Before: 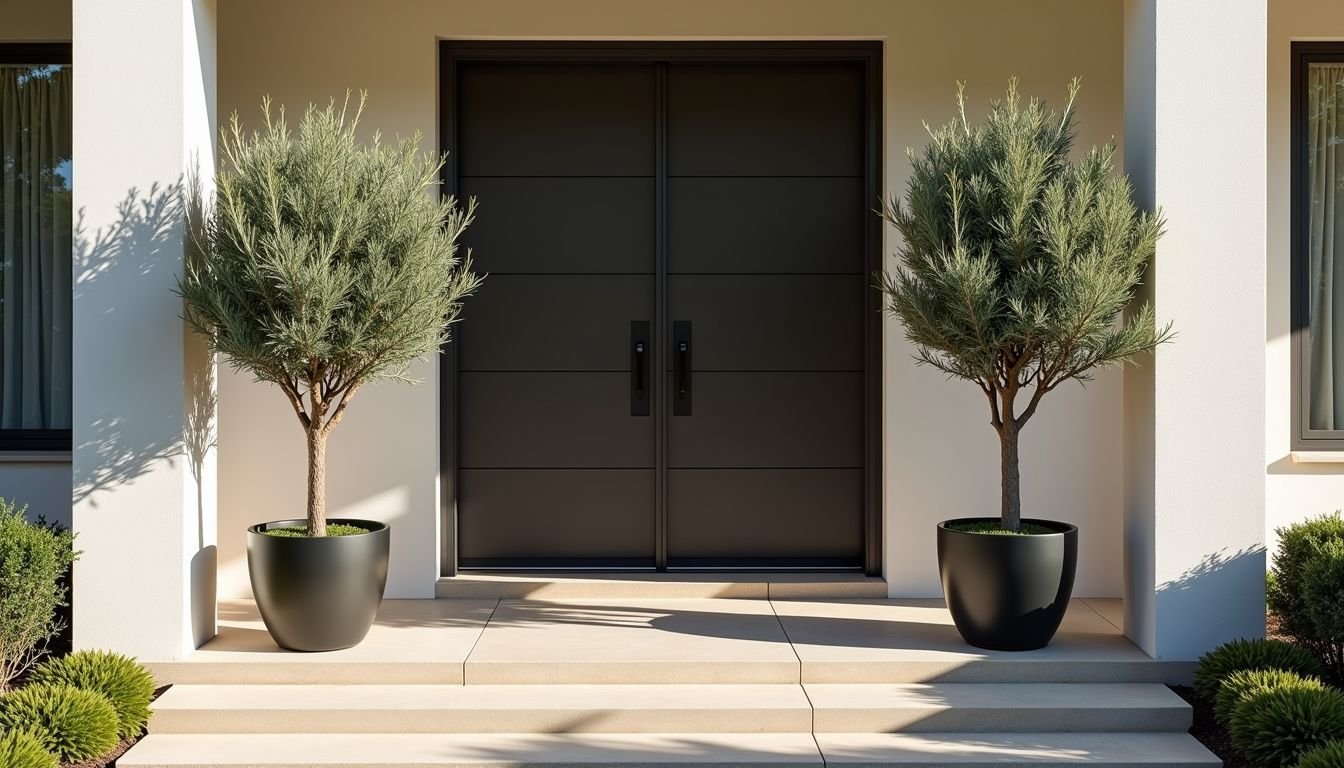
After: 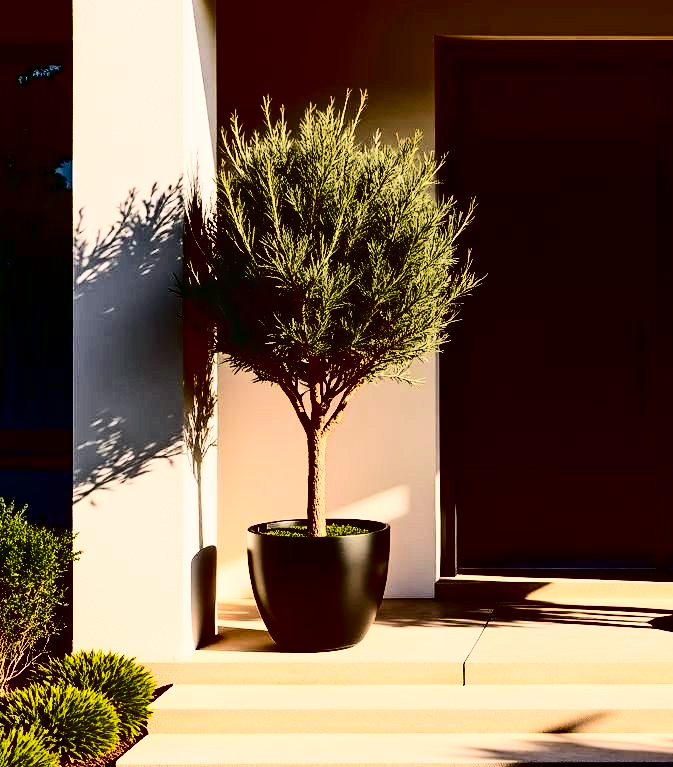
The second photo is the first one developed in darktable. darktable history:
crop and rotate: left 0.016%, top 0%, right 49.871%
velvia: strength 15.66%
color balance rgb: linear chroma grading › shadows -2%, linear chroma grading › highlights -14.682%, linear chroma grading › global chroma -9.398%, linear chroma grading › mid-tones -9.935%, perceptual saturation grading › global saturation 29.554%, global vibrance 20%
color correction: highlights a* 10.23, highlights b* 9.78, shadows a* 8.62, shadows b* 8.07, saturation 0.809
contrast brightness saturation: contrast 0.787, brightness -0.983, saturation 0.983
